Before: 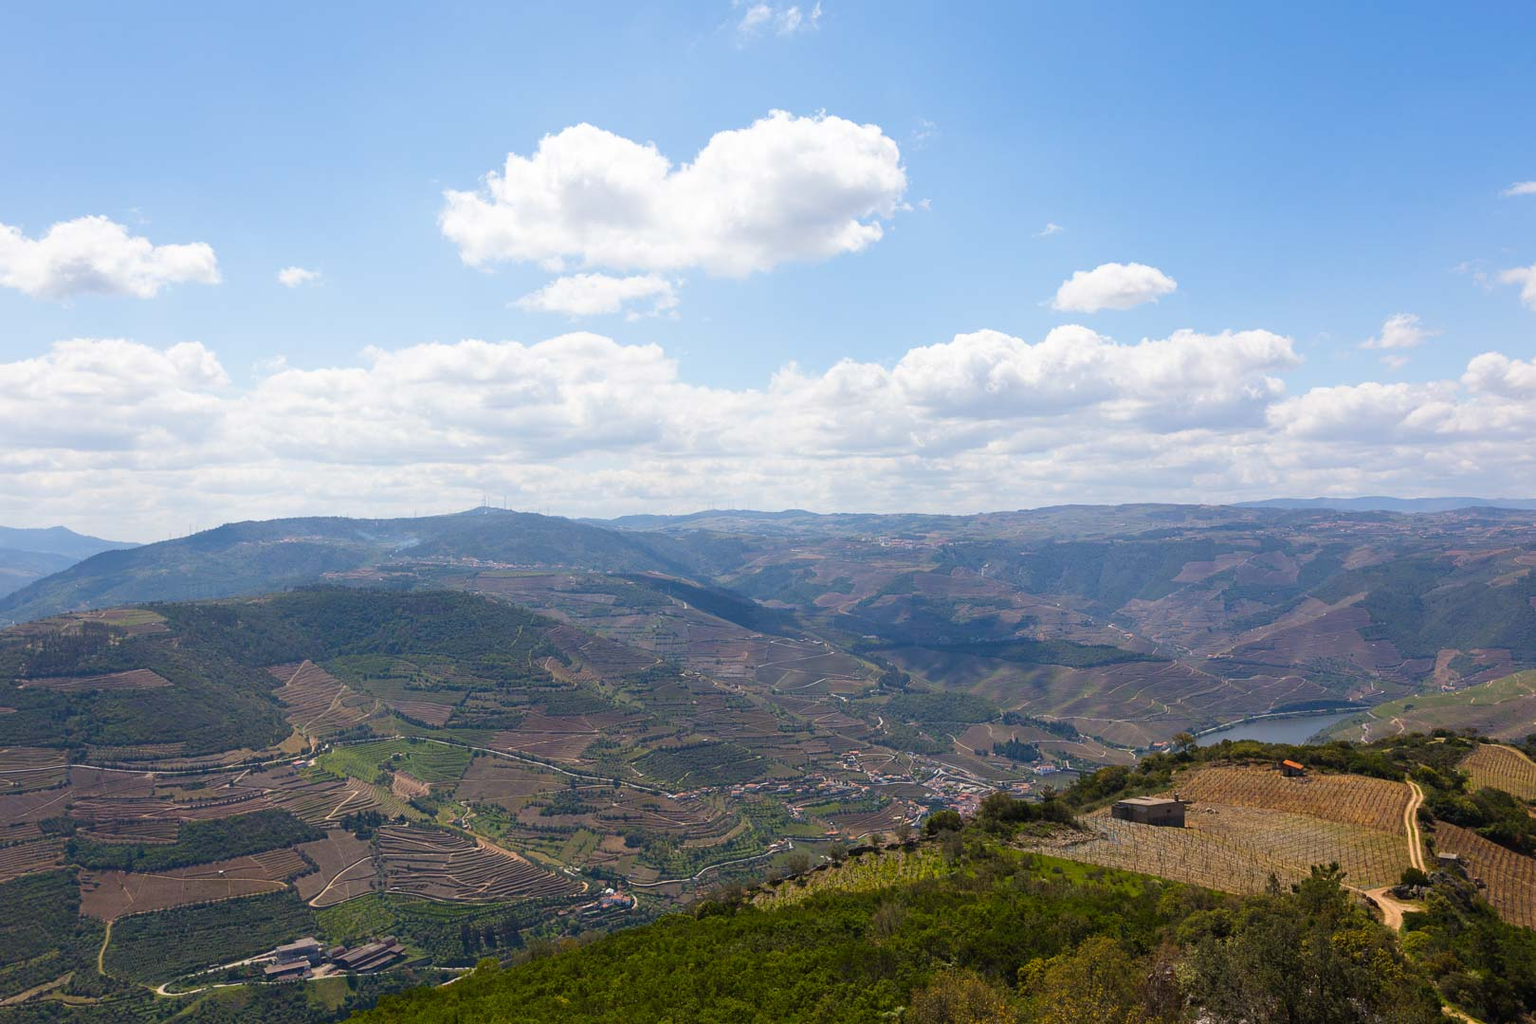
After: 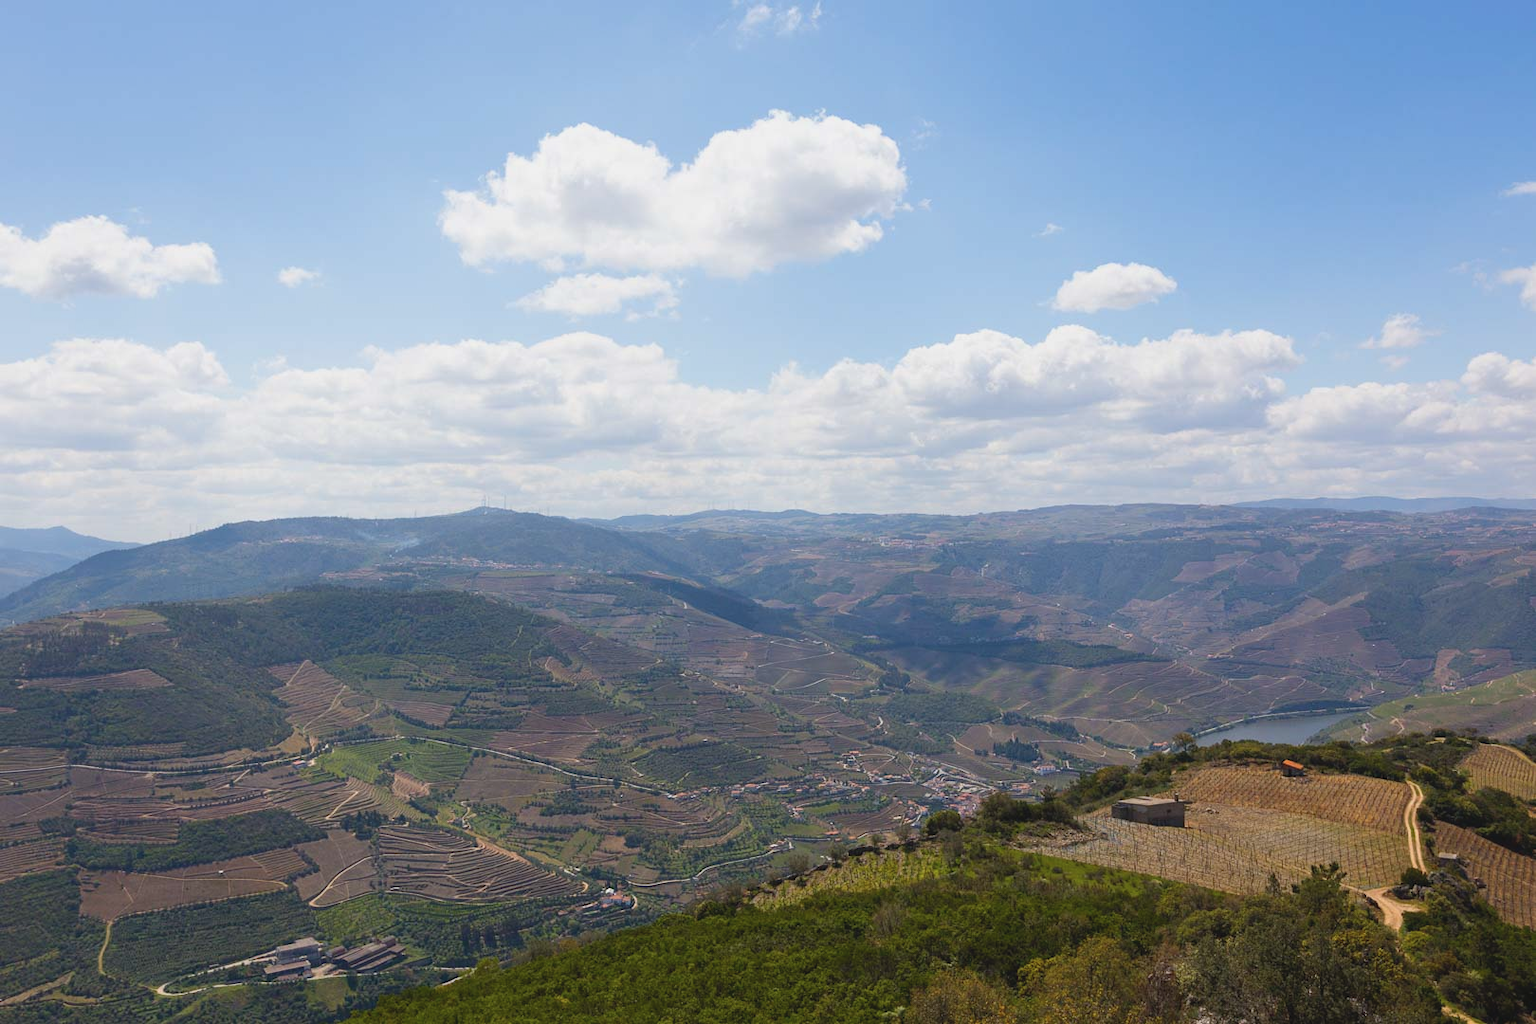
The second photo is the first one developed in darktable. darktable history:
contrast brightness saturation: contrast -0.1, saturation -0.103
contrast equalizer: y [[0.5 ×6], [0.5 ×6], [0.5, 0.5, 0.501, 0.545, 0.707, 0.863], [0 ×6], [0 ×6]], mix 0.286
